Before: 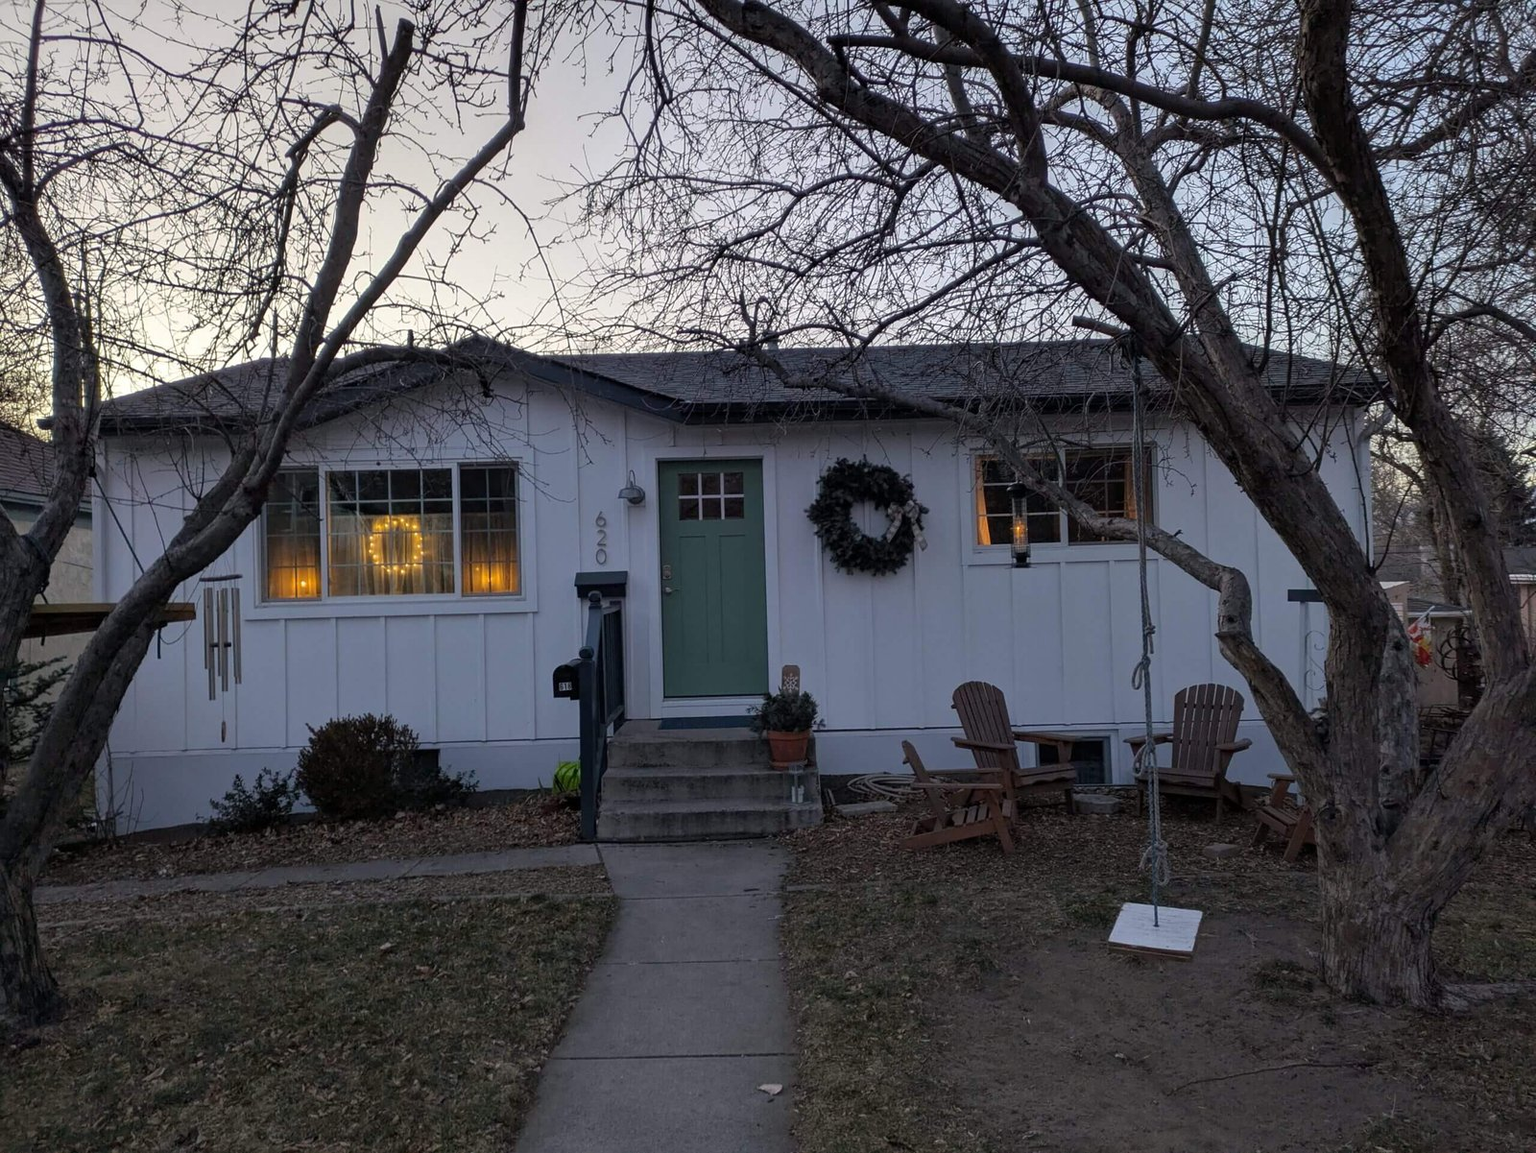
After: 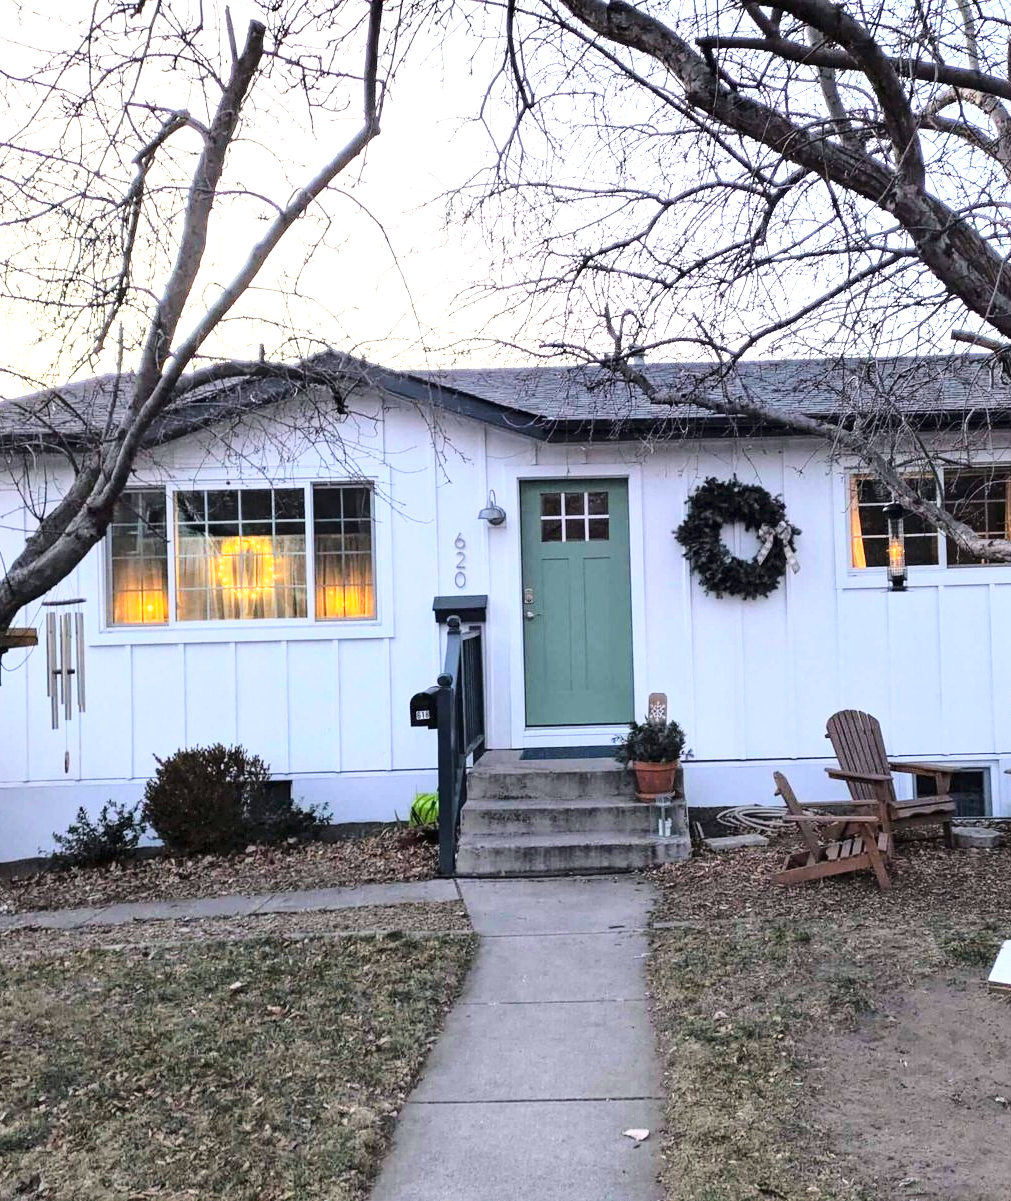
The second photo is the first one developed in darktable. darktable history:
exposure: black level correction 0, exposure 1.502 EV, compensate highlight preservation false
base curve: curves: ch0 [(0, 0) (0.028, 0.03) (0.121, 0.232) (0.46, 0.748) (0.859, 0.968) (1, 1)]
crop: left 10.421%, right 26.339%
